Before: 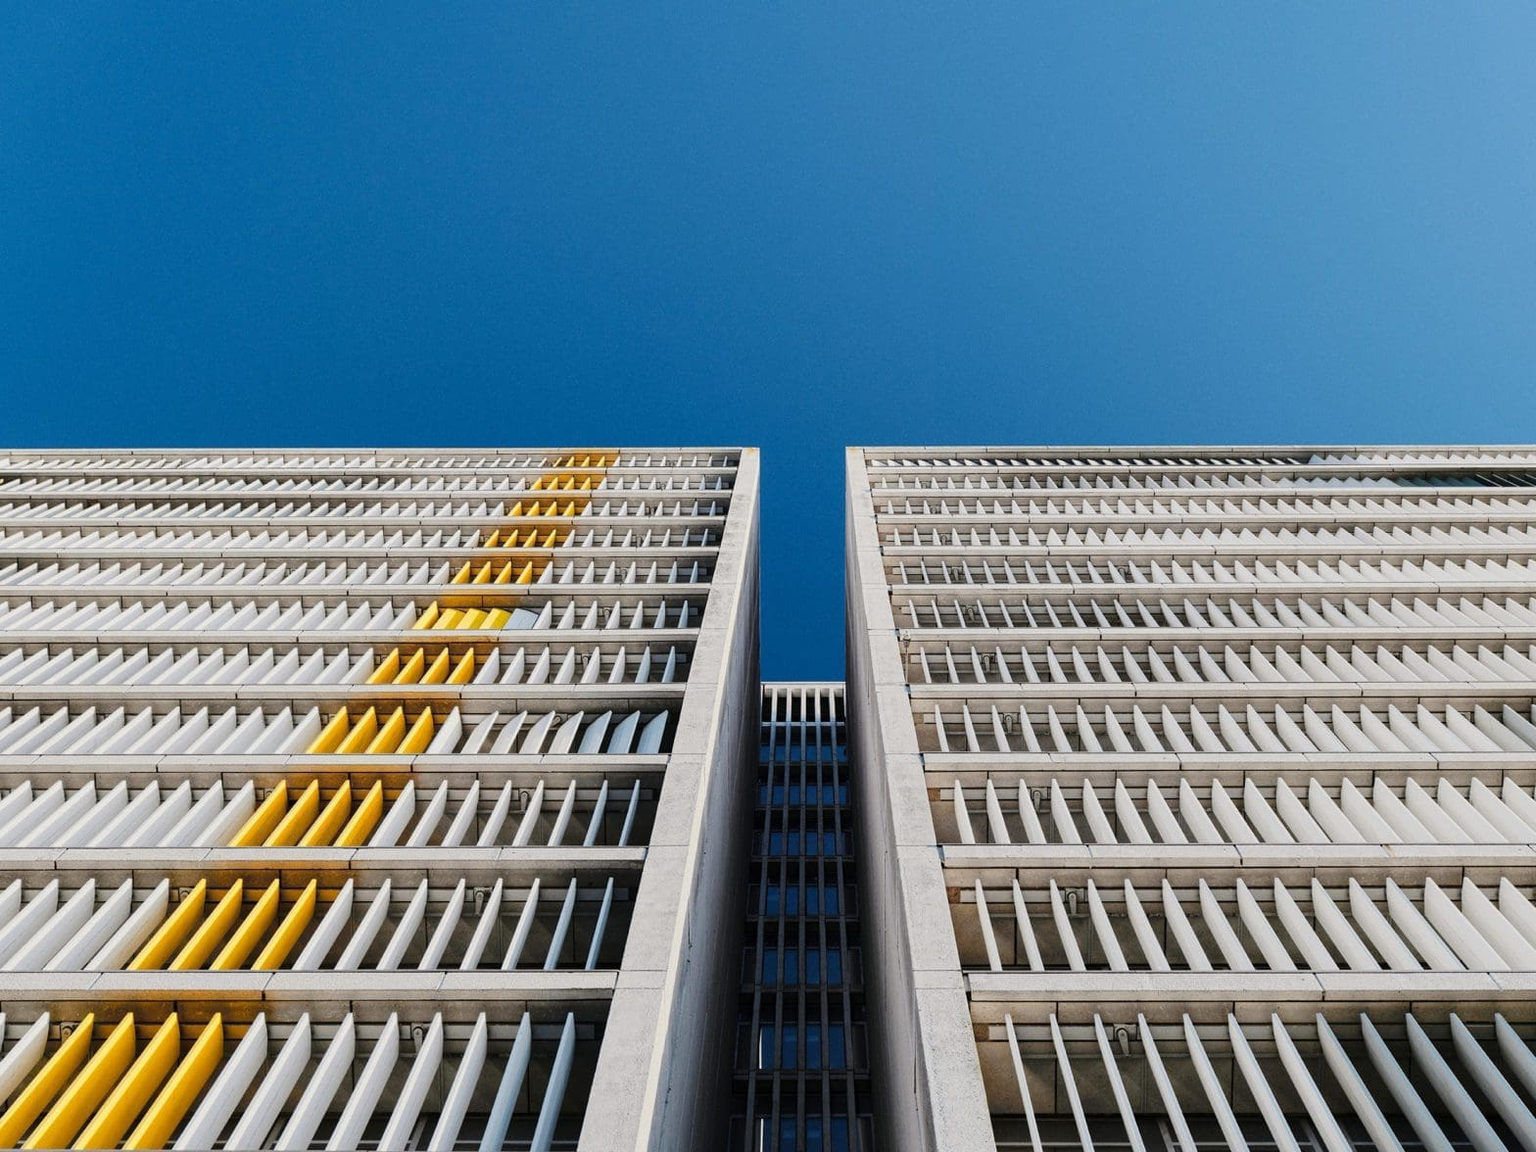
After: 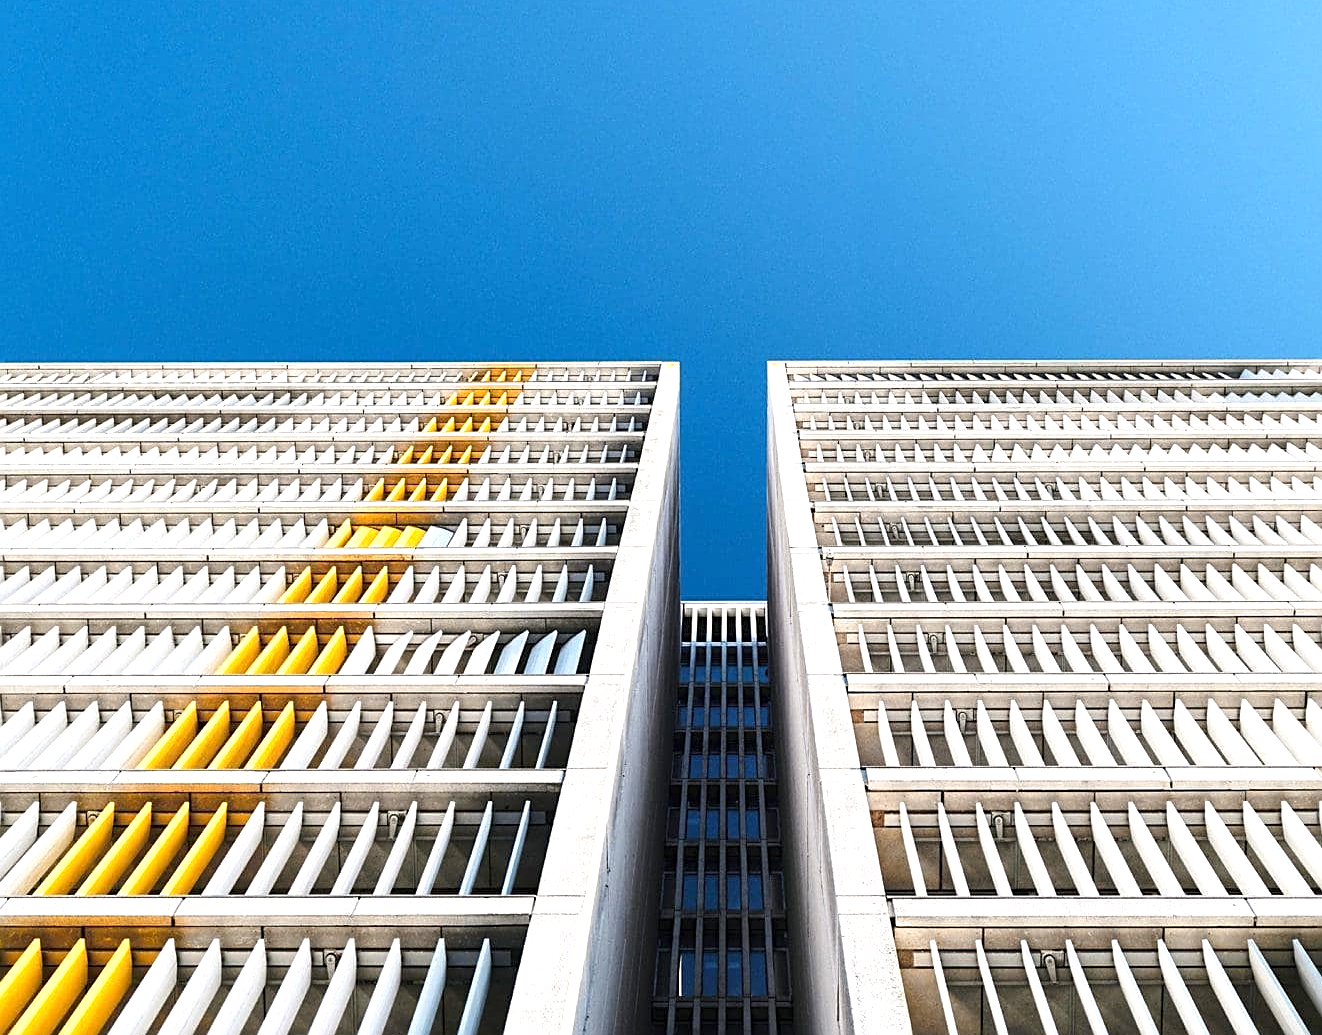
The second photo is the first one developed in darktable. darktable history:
exposure: exposure 0.941 EV, compensate highlight preservation false
sharpen: on, module defaults
crop: left 6.126%, top 8.146%, right 9.531%, bottom 3.782%
